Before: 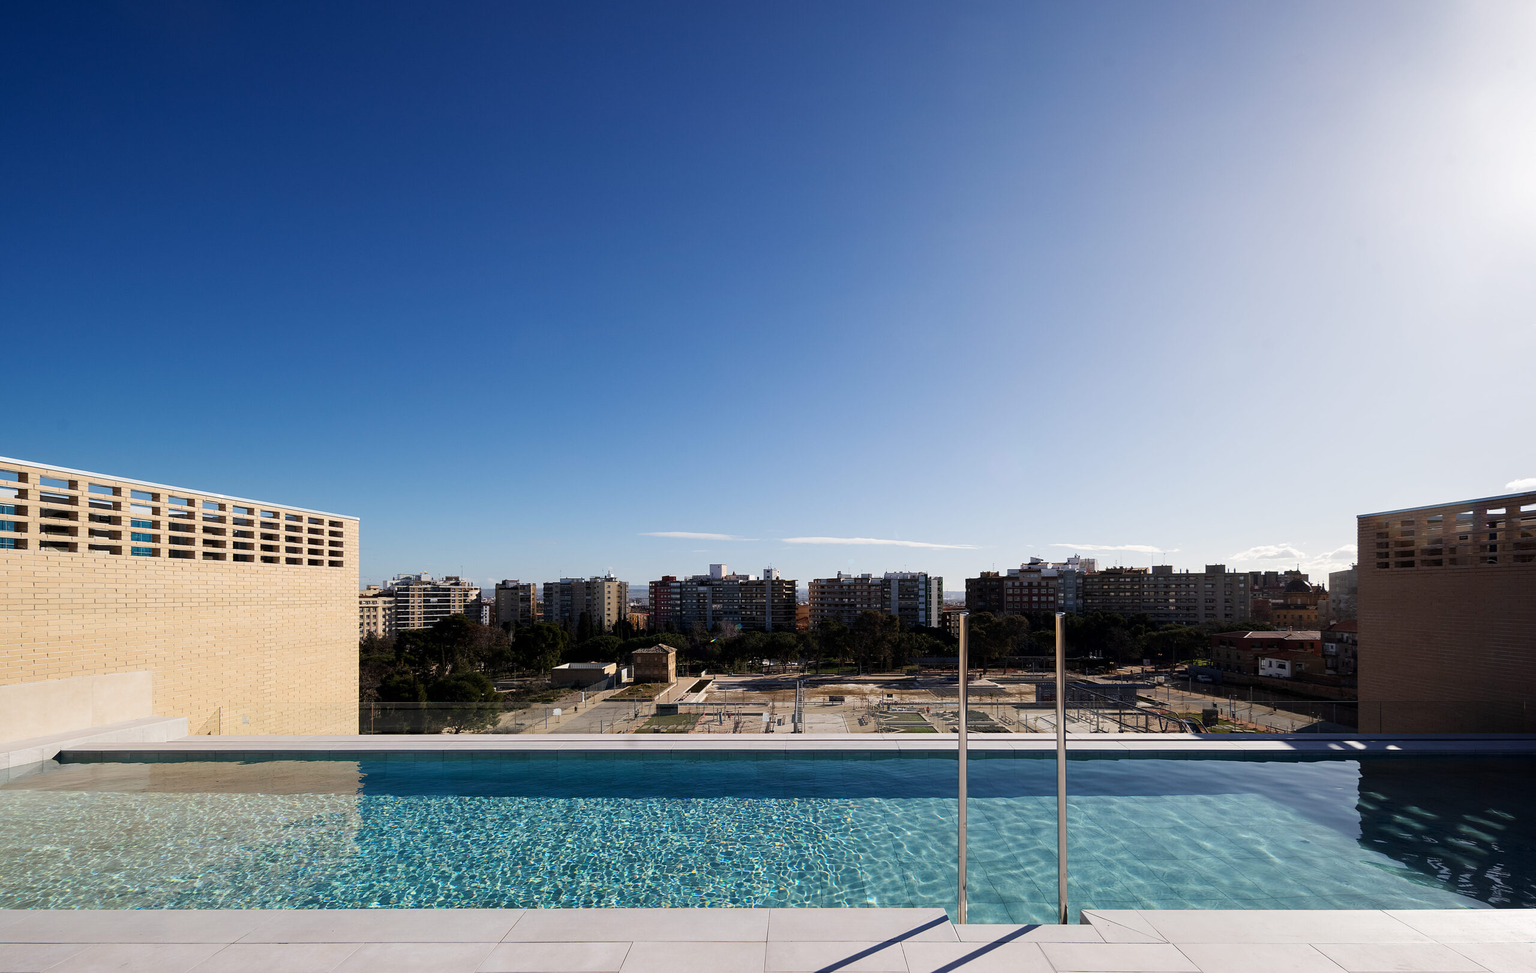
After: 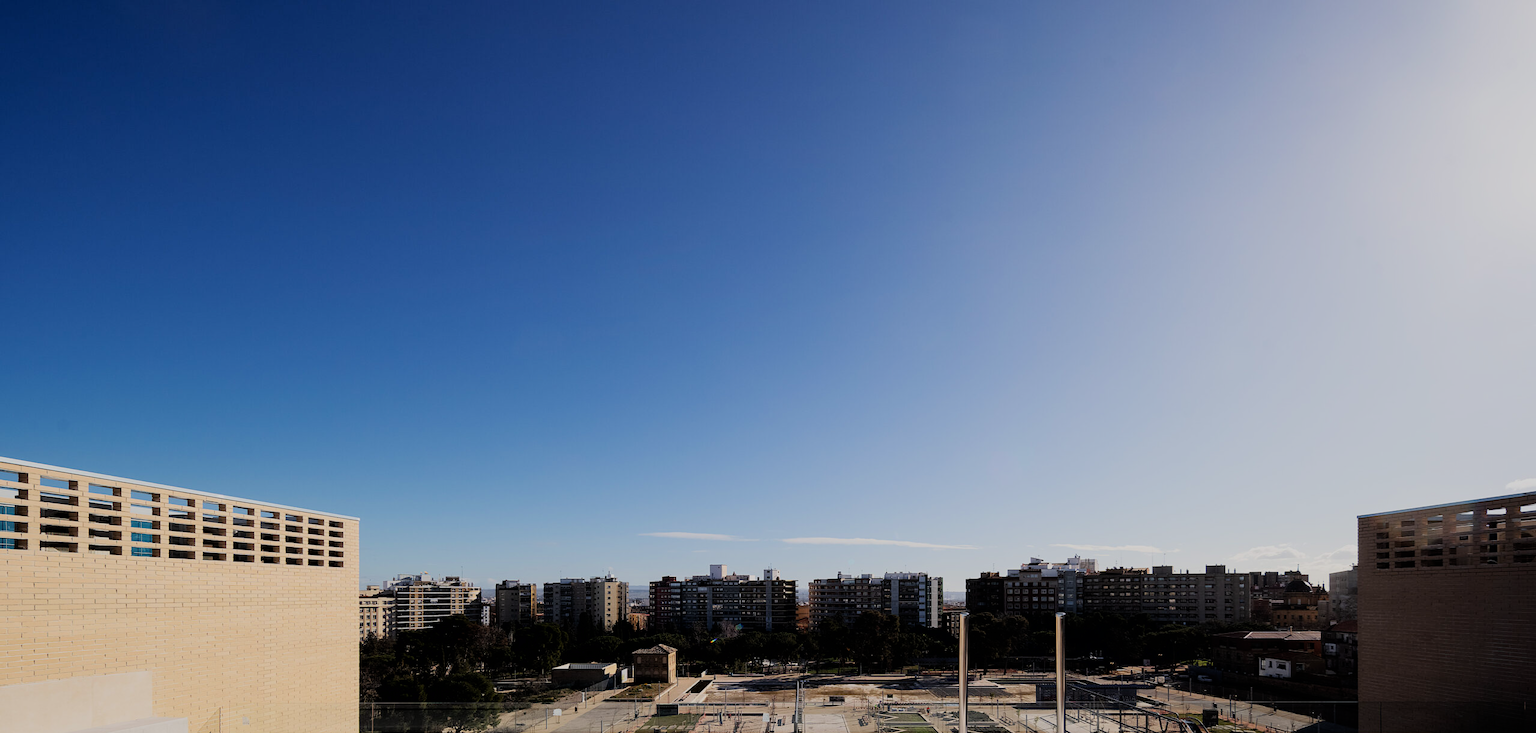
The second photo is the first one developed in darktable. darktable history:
filmic rgb: black relative exposure -8.52 EV, white relative exposure 5.52 EV, hardness 3.38, contrast 1.024, color science v6 (2022)
crop: bottom 24.592%
